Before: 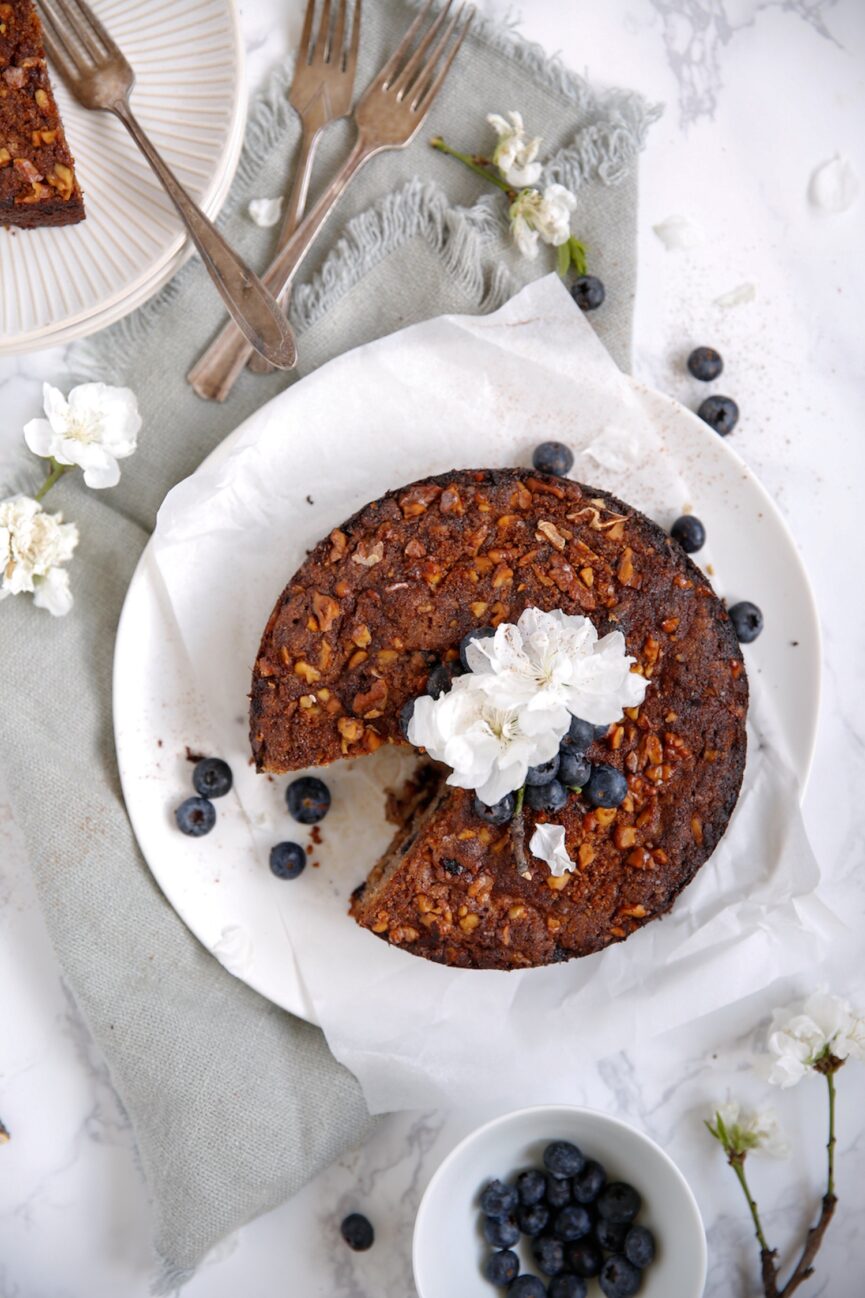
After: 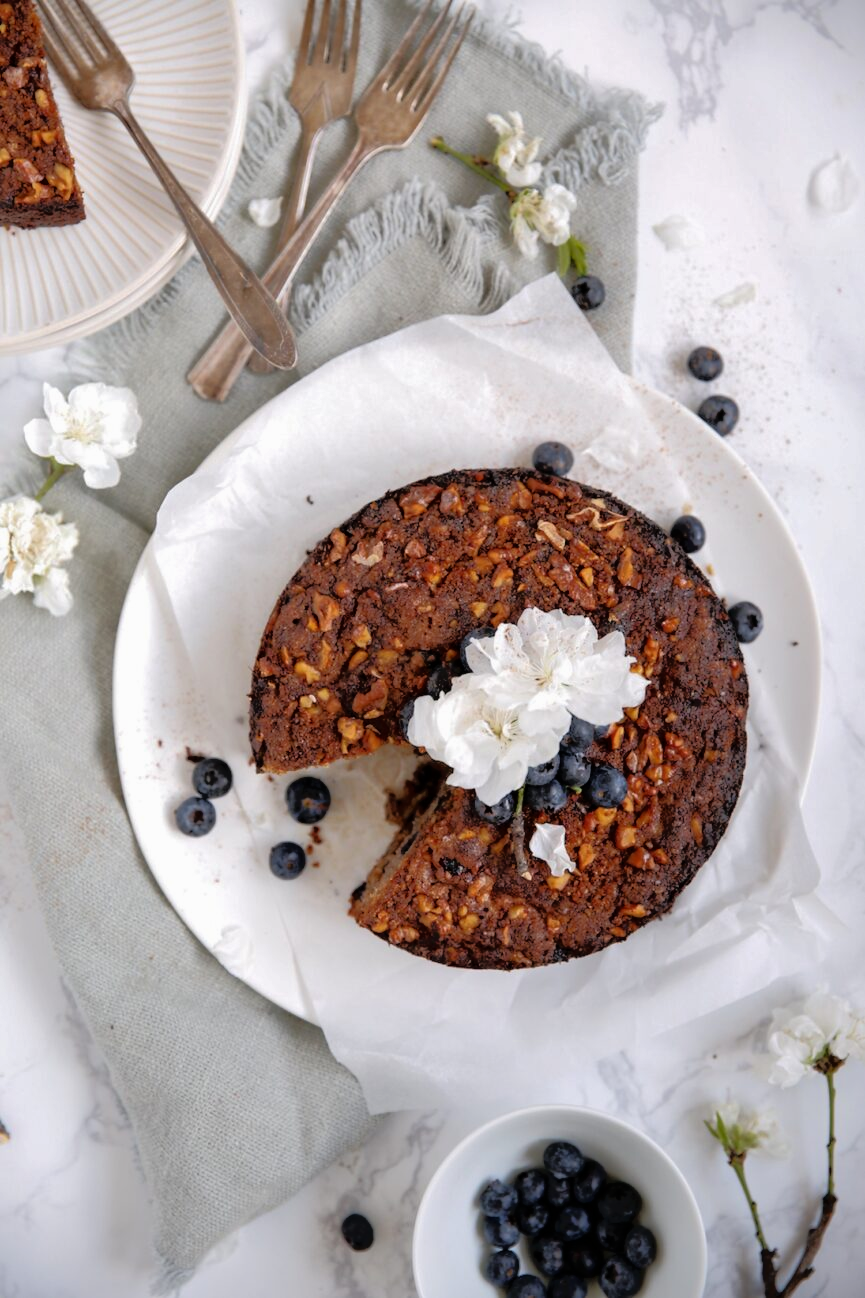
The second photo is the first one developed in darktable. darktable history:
shadows and highlights: shadows 8.73, white point adjustment 1.04, highlights -39.05
tone equalizer: -8 EV -1.87 EV, -7 EV -1.2 EV, -6 EV -1.61 EV, edges refinement/feathering 500, mask exposure compensation -1.26 EV, preserve details no
